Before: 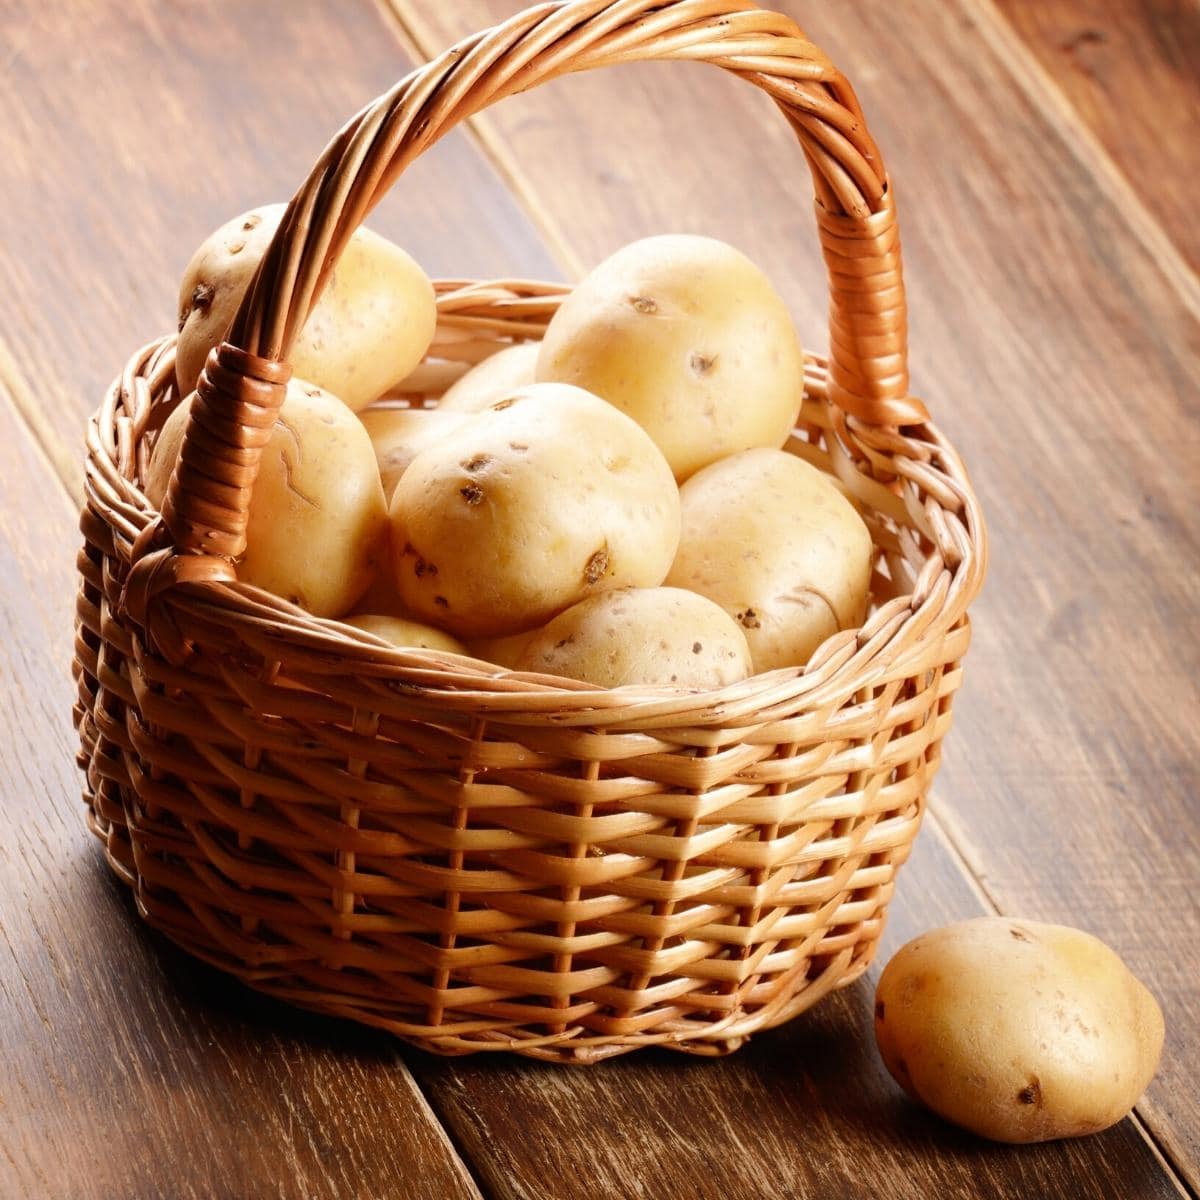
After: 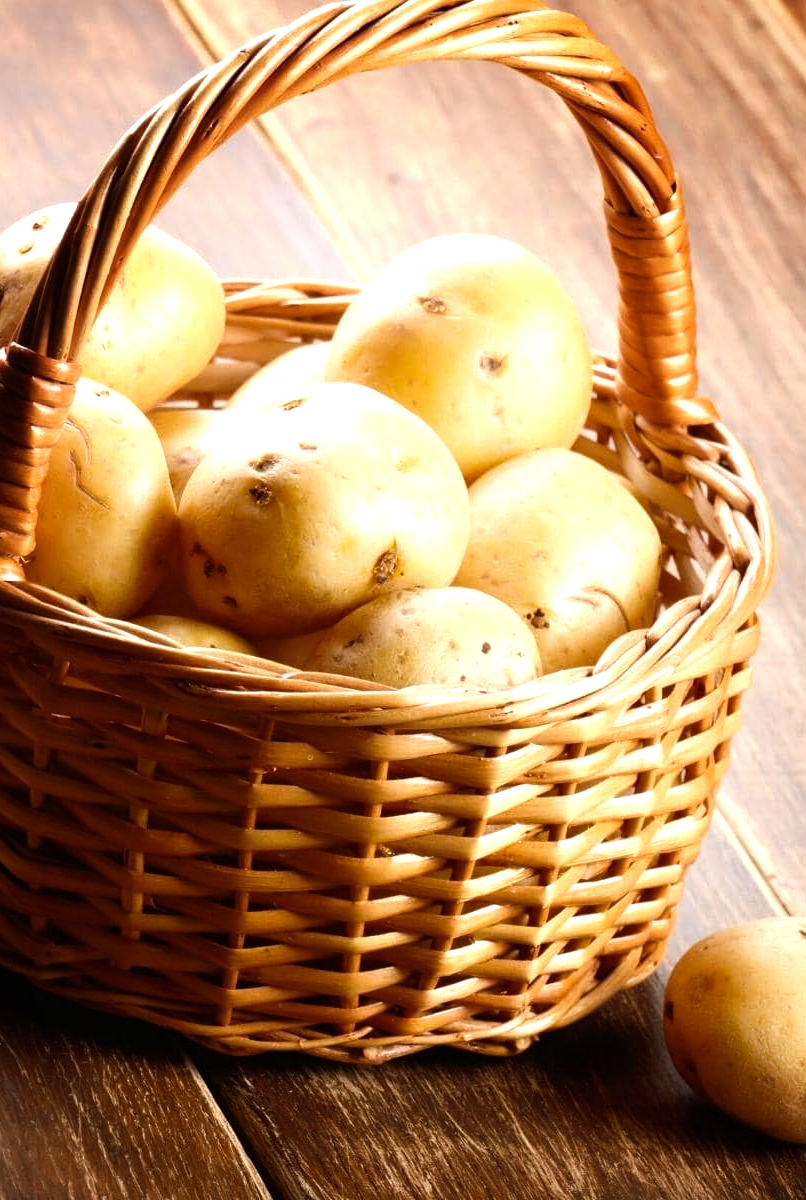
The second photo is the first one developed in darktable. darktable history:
crop and rotate: left 17.616%, right 15.195%
color balance rgb: perceptual saturation grading › global saturation 10.607%, perceptual brilliance grading › global brilliance 14.83%, perceptual brilliance grading › shadows -34.799%
